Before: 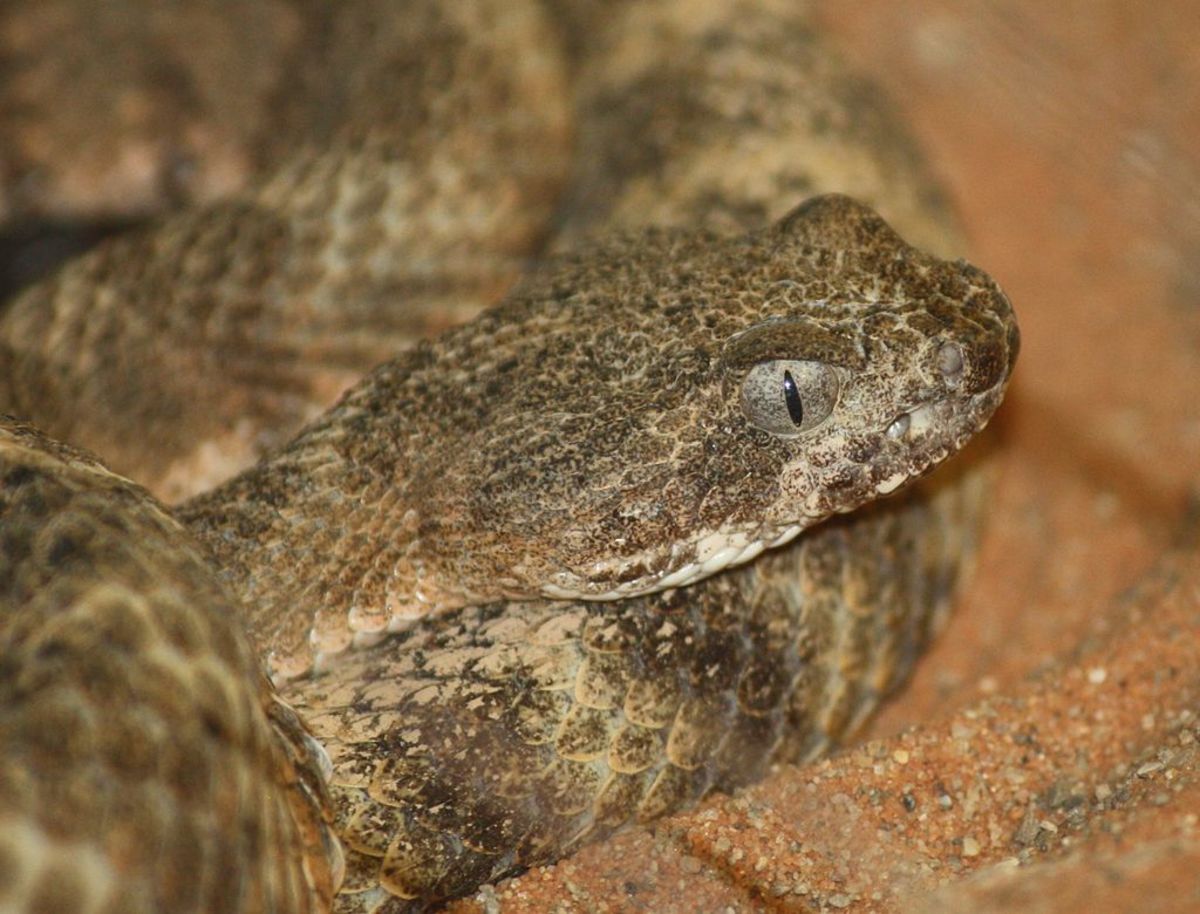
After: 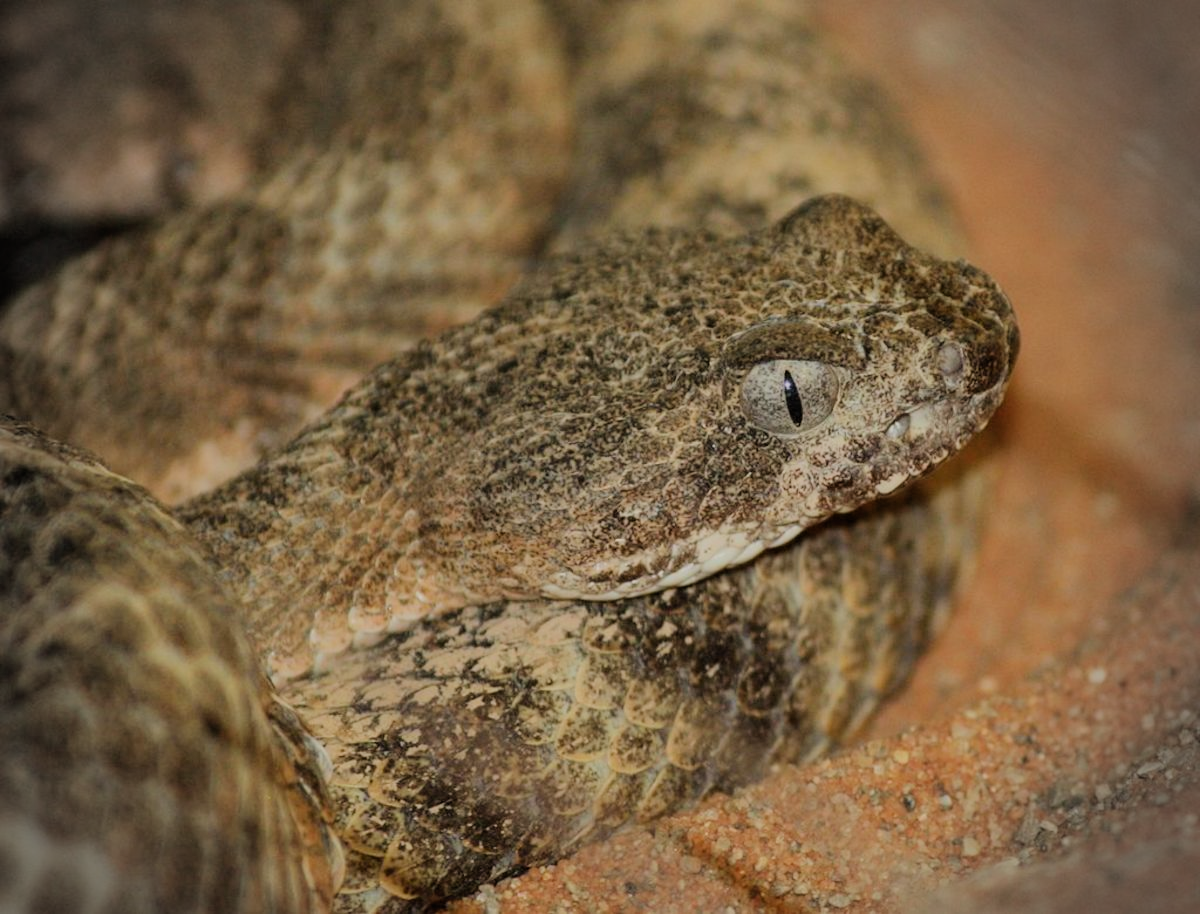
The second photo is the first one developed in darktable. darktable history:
filmic rgb: black relative exposure -6.16 EV, white relative exposure 6.96 EV, threshold 5.95 EV, hardness 2.26, color science v6 (2022), enable highlight reconstruction true
vignetting: fall-off radius 31.29%, unbound false
